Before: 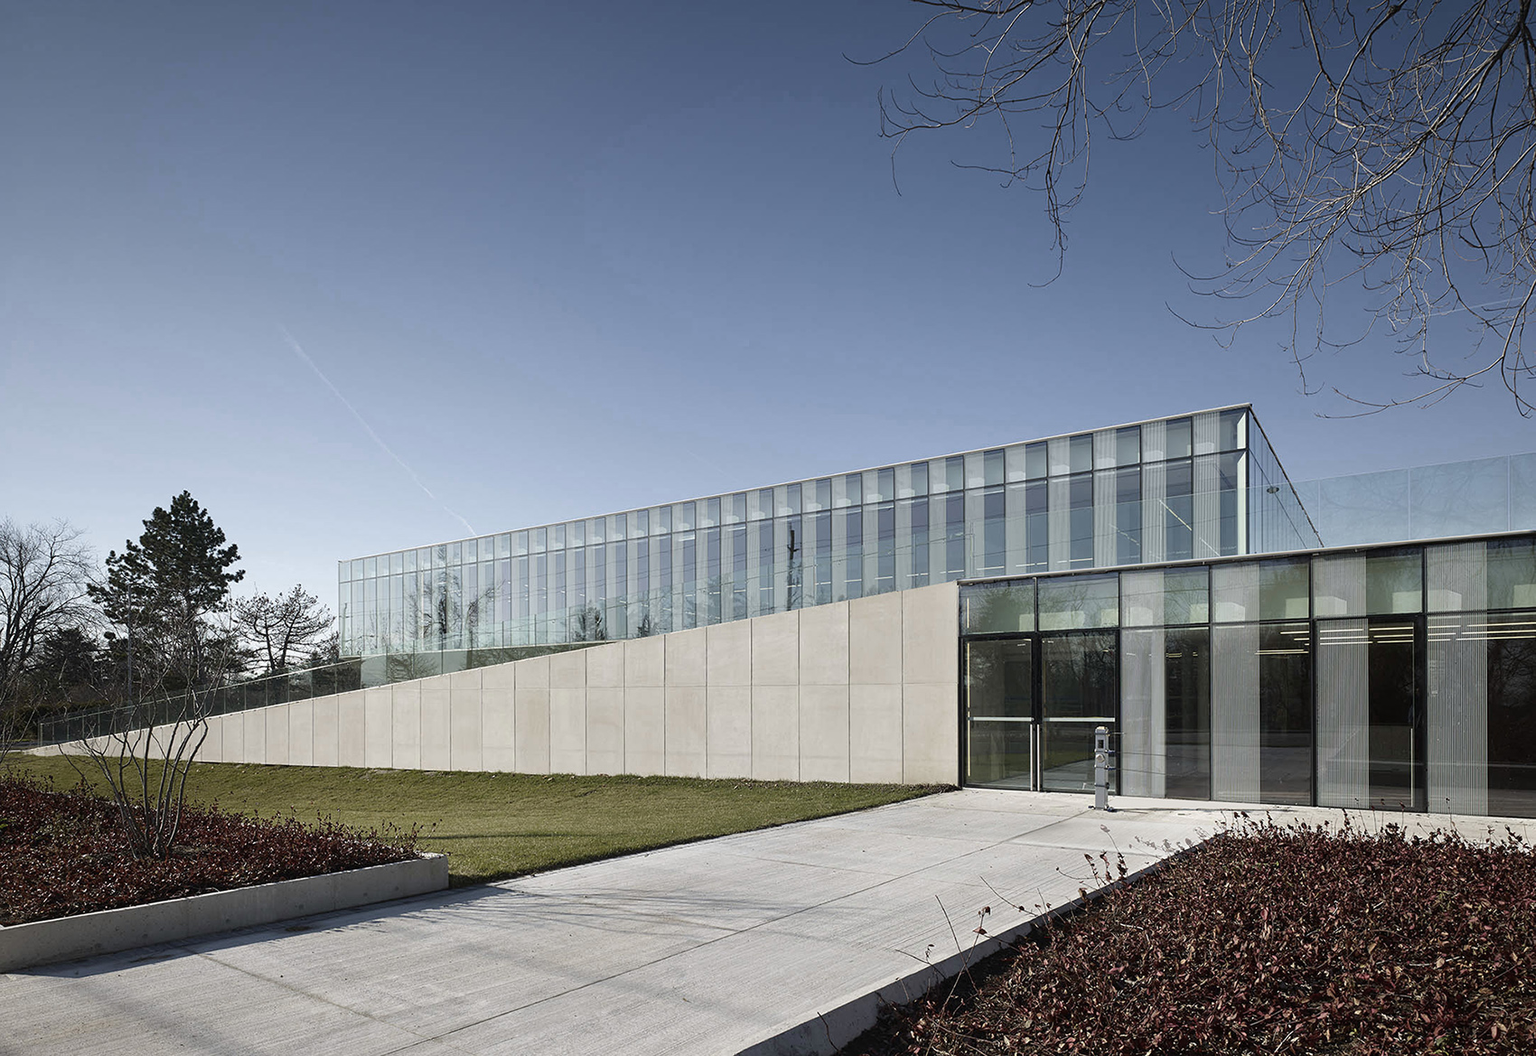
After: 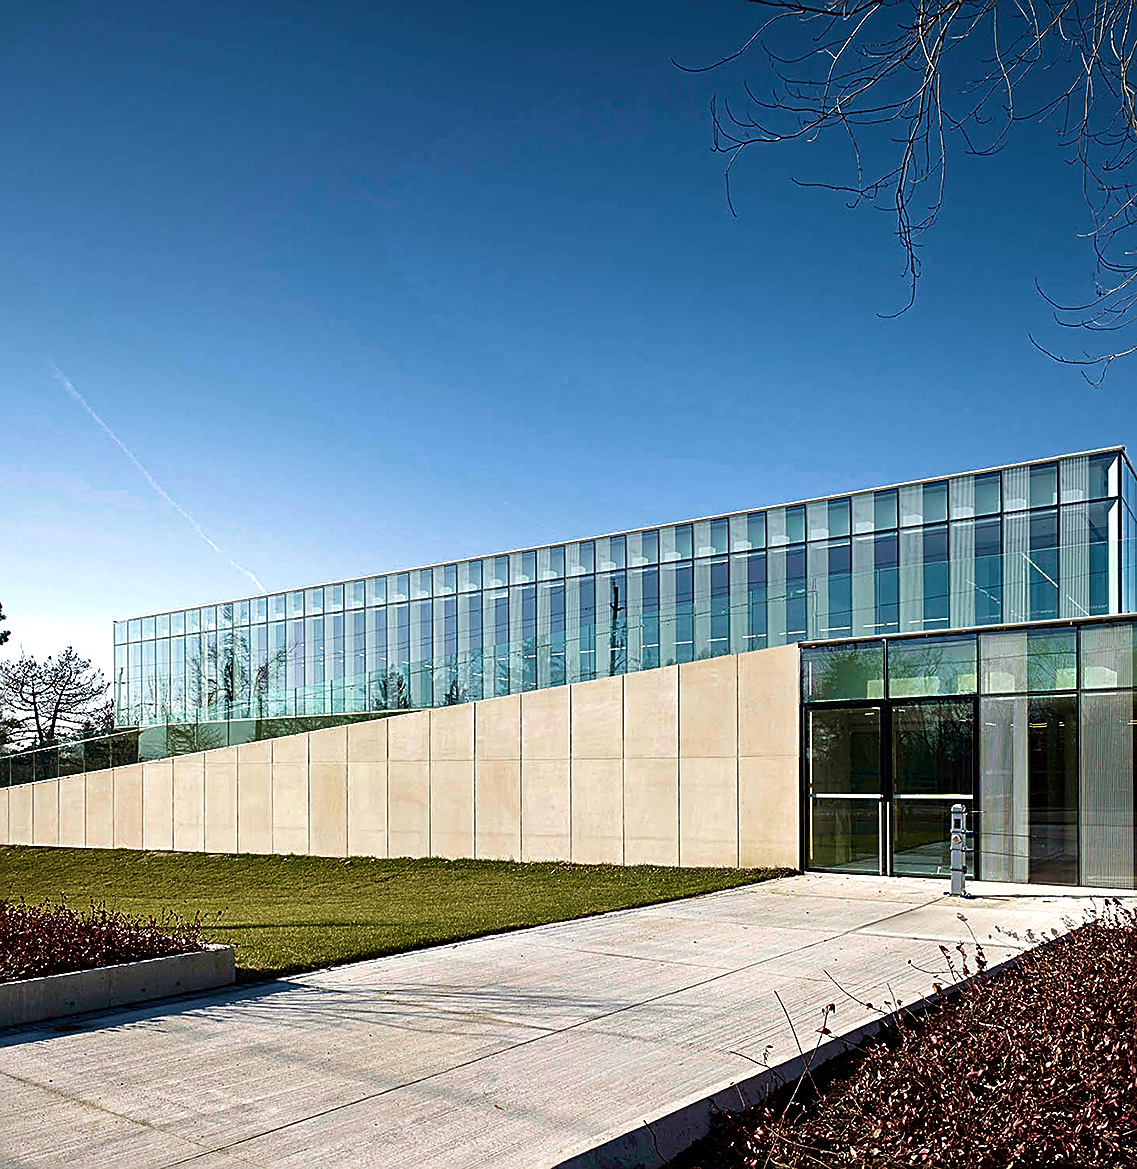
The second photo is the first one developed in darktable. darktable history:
velvia: strength 66.45%, mid-tones bias 0.977
tone equalizer: -8 EV -0.394 EV, -7 EV -0.379 EV, -6 EV -0.362 EV, -5 EV -0.251 EV, -3 EV 0.223 EV, -2 EV 0.354 EV, -1 EV 0.414 EV, +0 EV 0.434 EV, mask exposure compensation -0.516 EV
crop: left 15.375%, right 17.729%
haze removal: compatibility mode true, adaptive false
contrast brightness saturation: contrast 0.067, brightness -0.133, saturation 0.052
sharpen: amount 0.89
